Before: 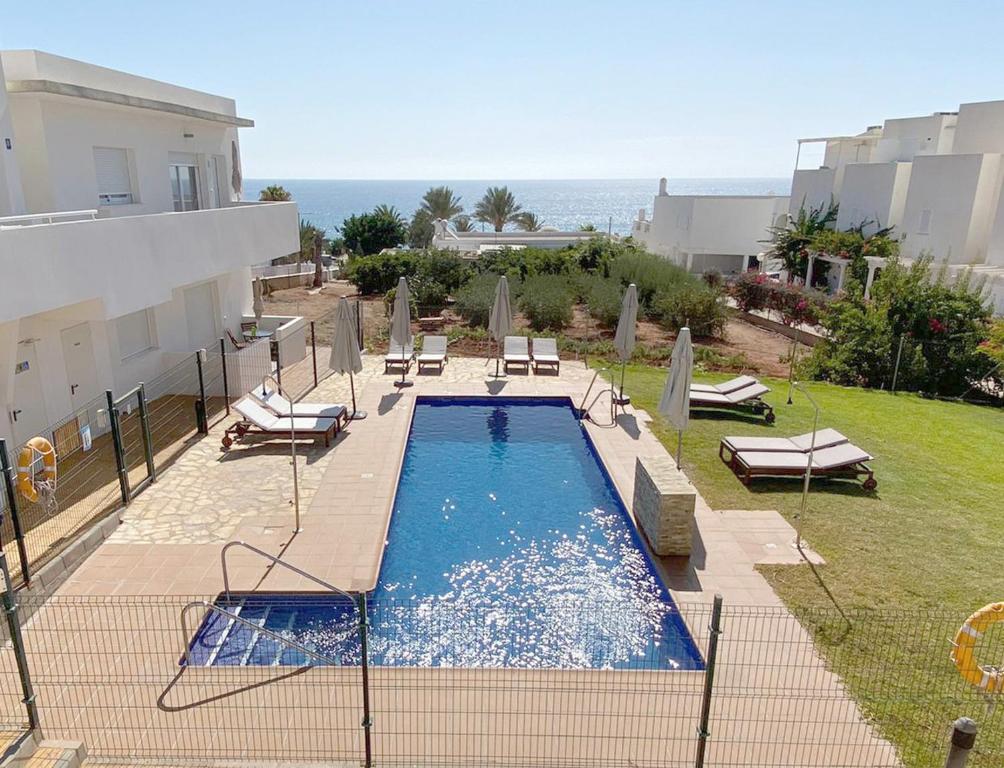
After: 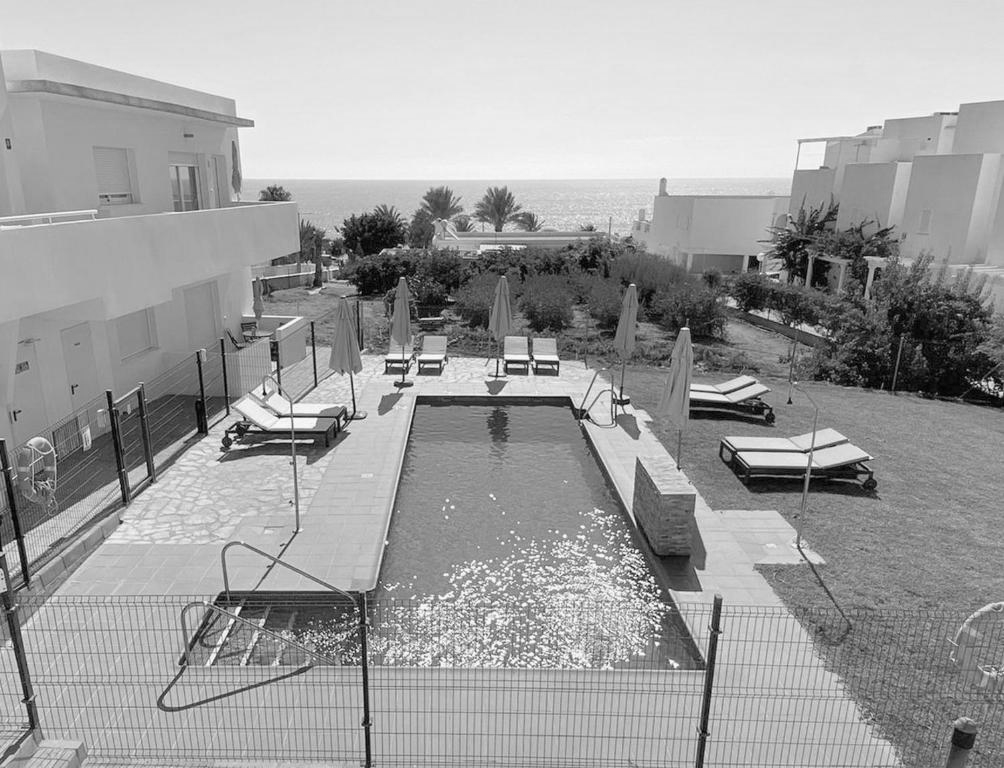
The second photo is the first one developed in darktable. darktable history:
color calibration: output gray [0.267, 0.423, 0.267, 0], illuminant as shot in camera, x 0.369, y 0.382, temperature 4317.11 K
